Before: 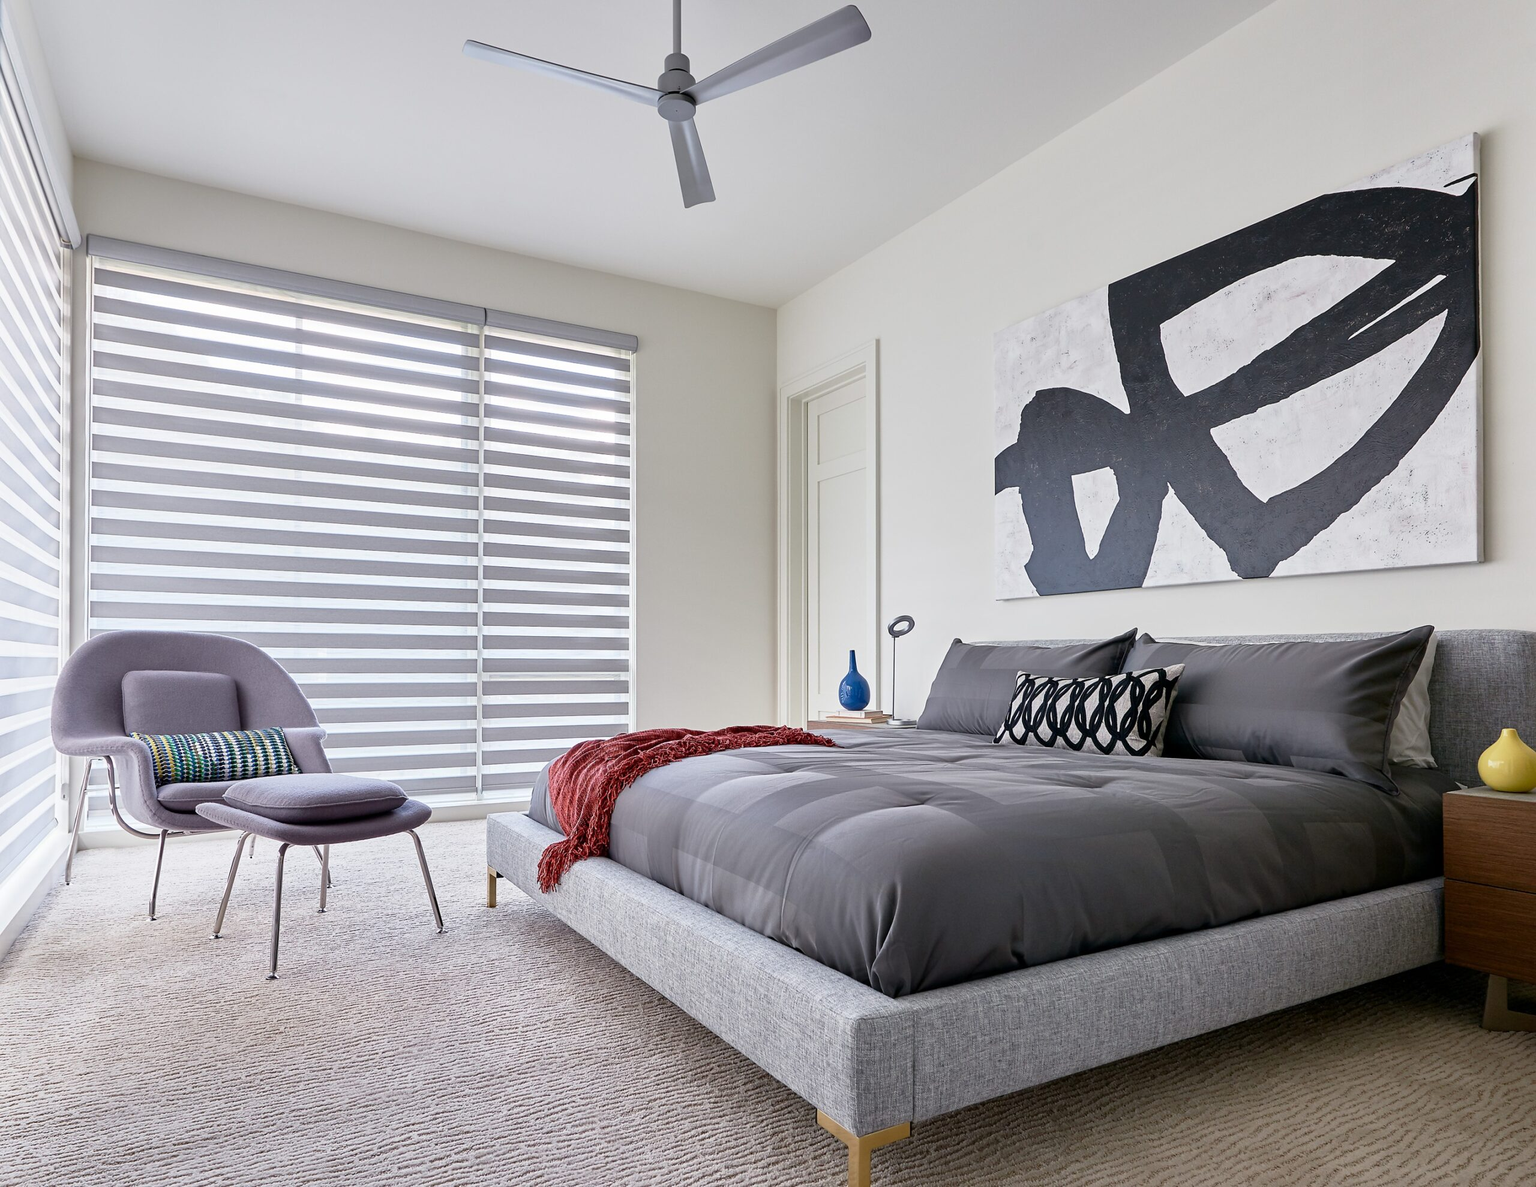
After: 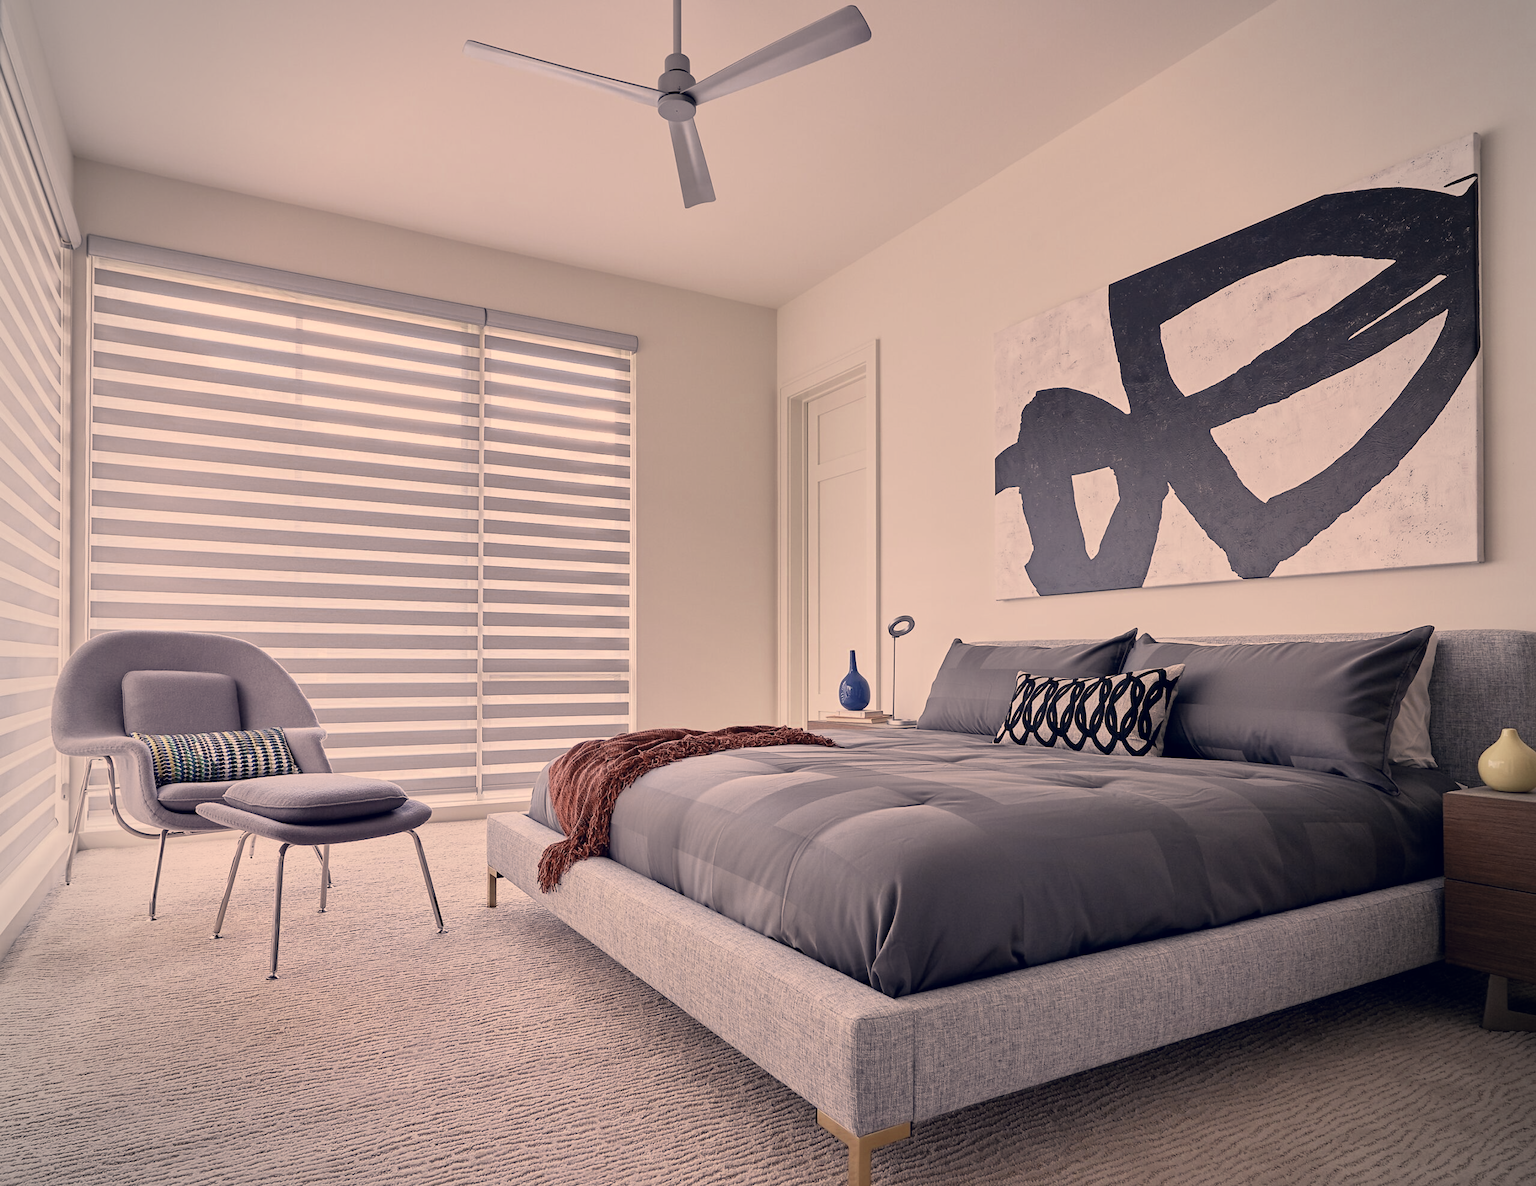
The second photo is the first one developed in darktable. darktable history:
color zones: curves: ch0 [(0, 0.5) (0.125, 0.4) (0.25, 0.5) (0.375, 0.4) (0.5, 0.4) (0.625, 0.35) (0.75, 0.35) (0.875, 0.5)]; ch1 [(0, 0.35) (0.125, 0.45) (0.25, 0.35) (0.375, 0.35) (0.5, 0.35) (0.625, 0.35) (0.75, 0.45) (0.875, 0.35)]; ch2 [(0, 0.6) (0.125, 0.5) (0.25, 0.5) (0.375, 0.6) (0.5, 0.6) (0.625, 0.5) (0.75, 0.5) (0.875, 0.5)]
color correction: highlights a* 19.59, highlights b* 27.49, shadows a* 3.46, shadows b* -17.28, saturation 0.73
vignetting: fall-off radius 45%, brightness -0.33
